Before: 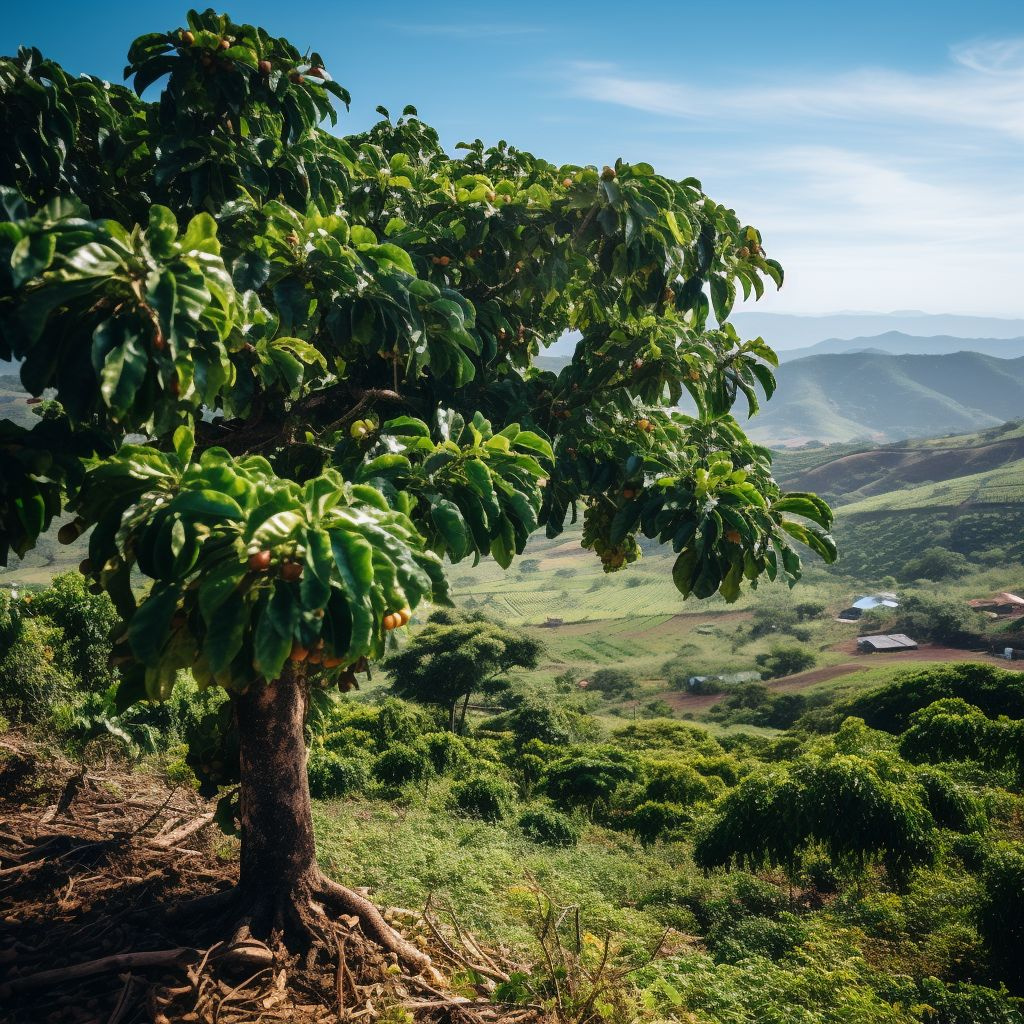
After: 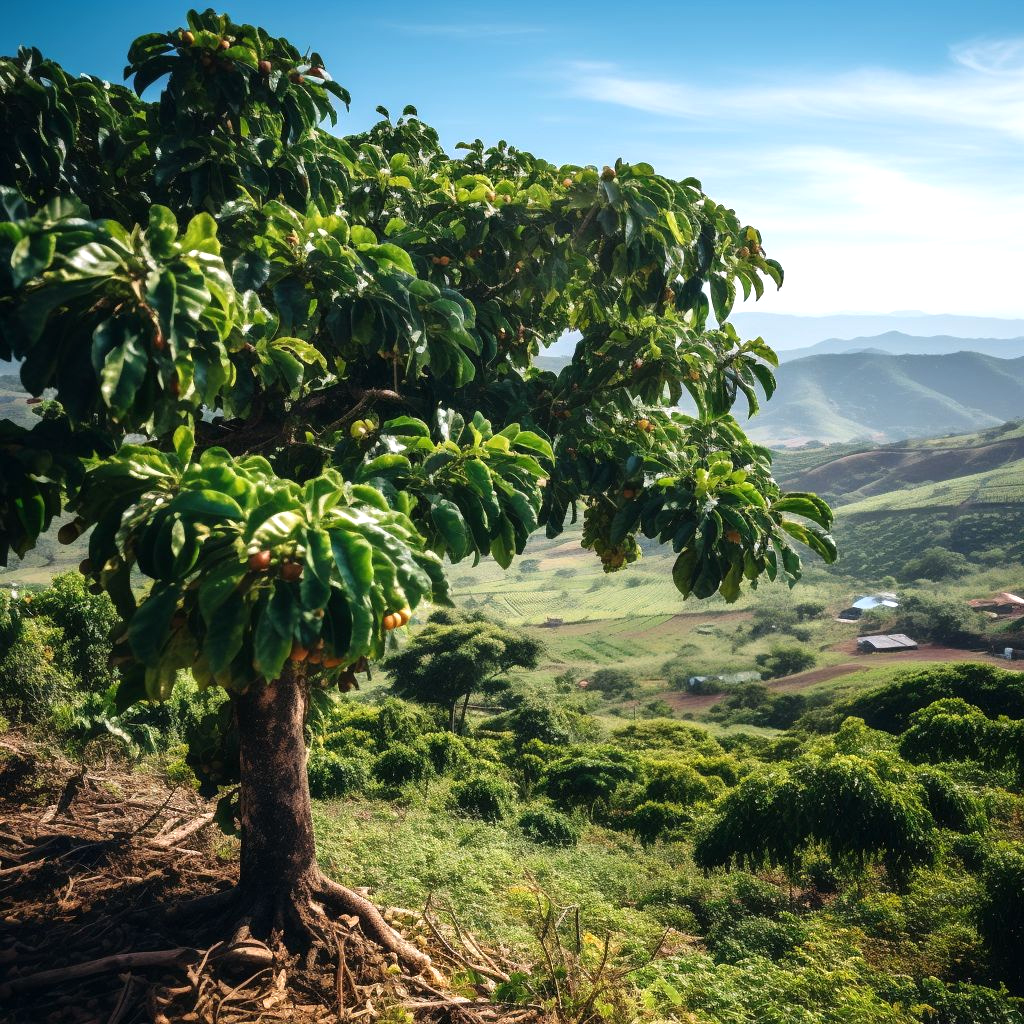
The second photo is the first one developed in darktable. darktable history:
levels: mode automatic, gray 50.8%
exposure: exposure 0.4 EV, compensate highlight preservation false
